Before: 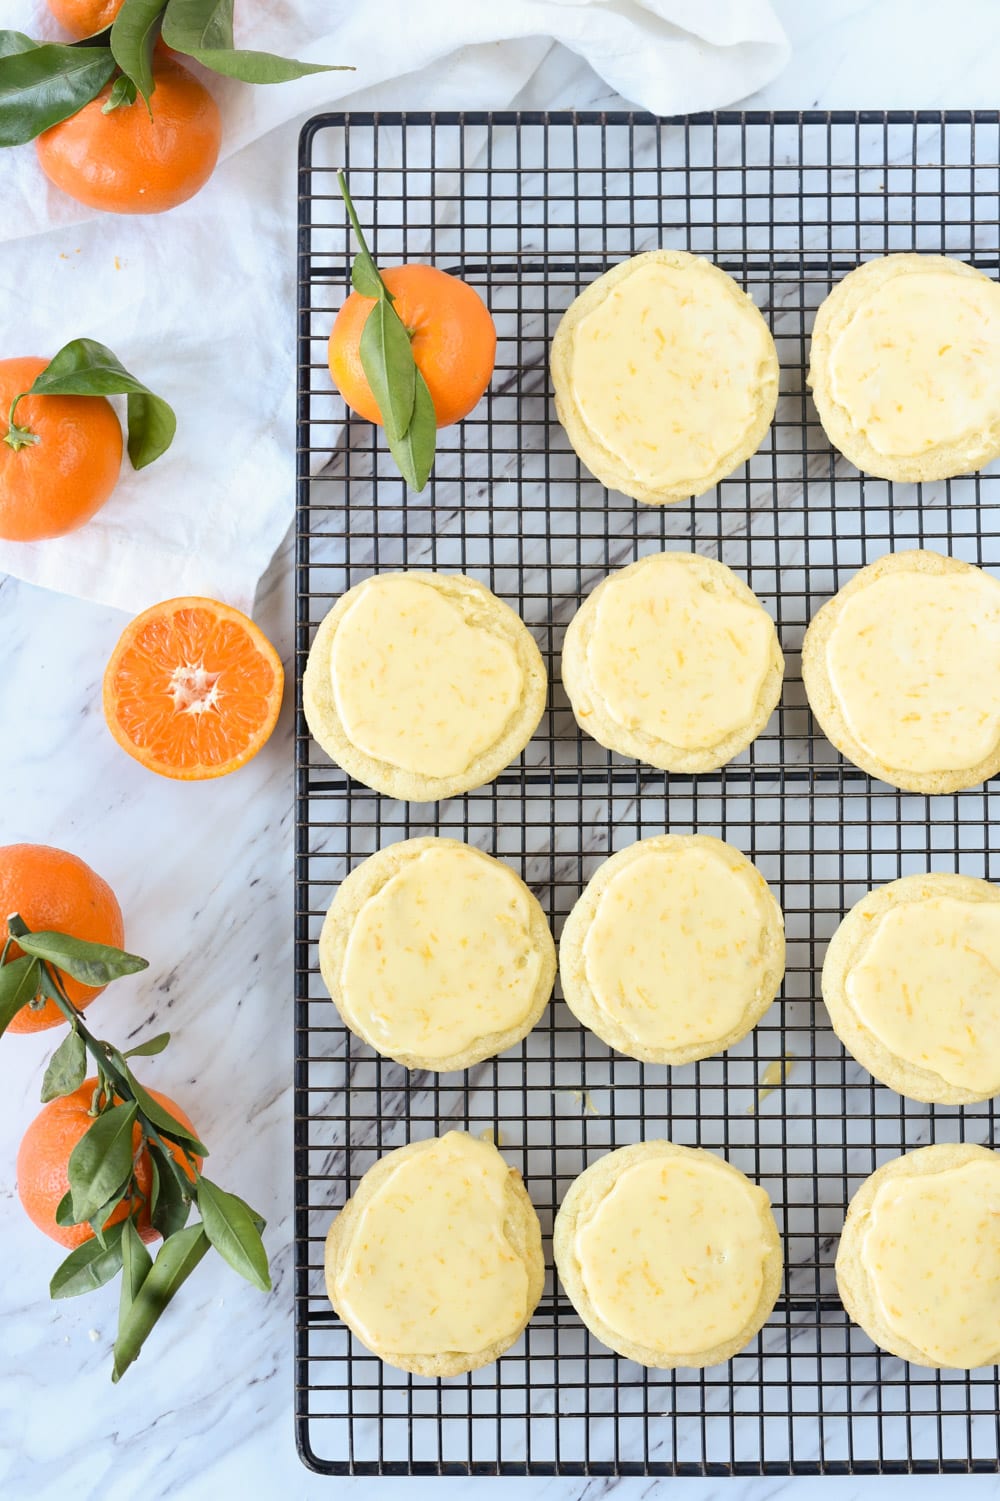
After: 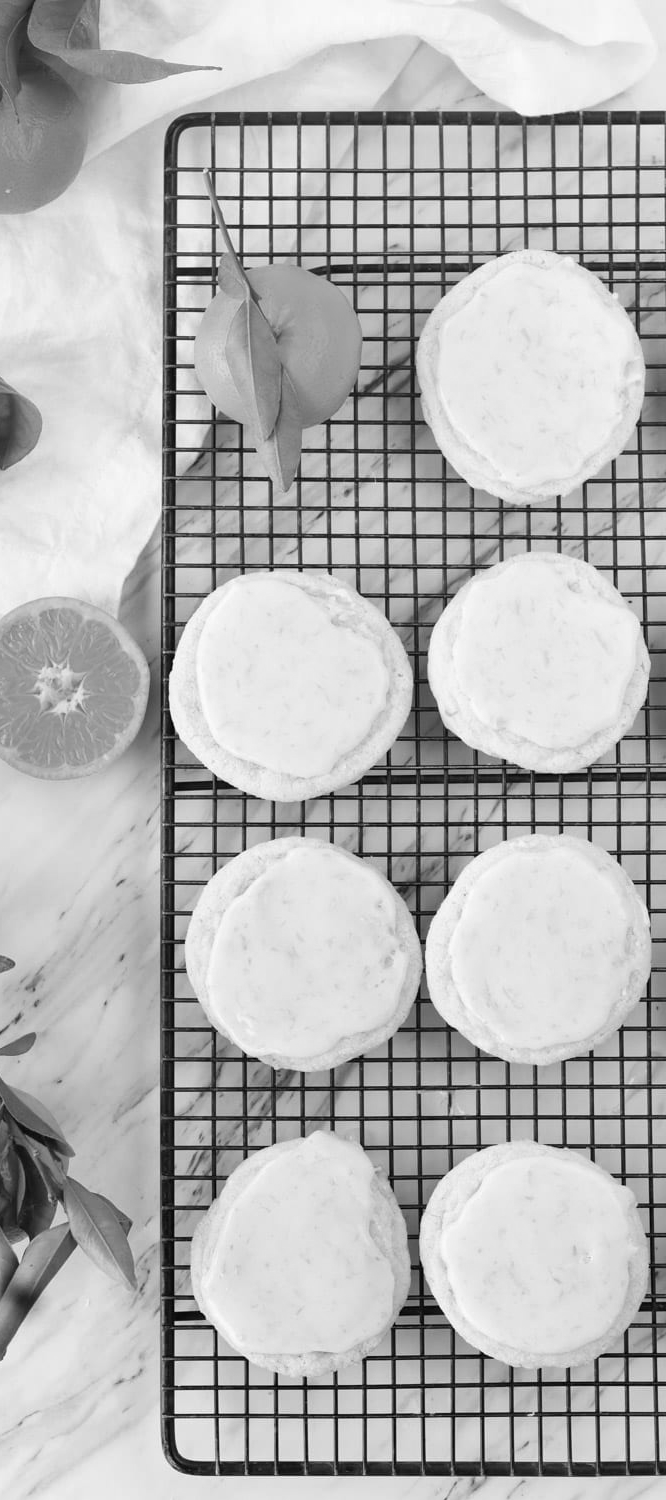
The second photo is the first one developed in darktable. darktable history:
monochrome: size 1
crop and rotate: left 13.409%, right 19.924%
